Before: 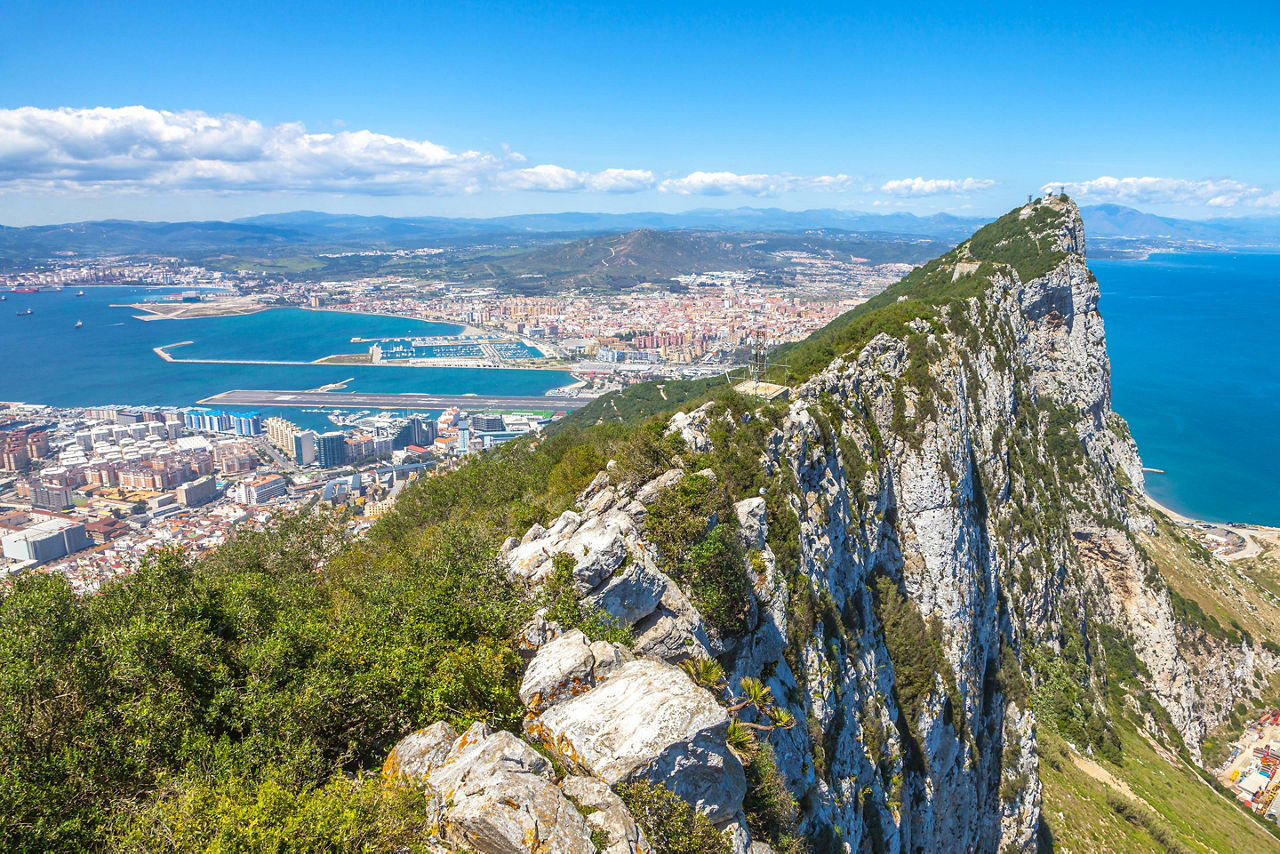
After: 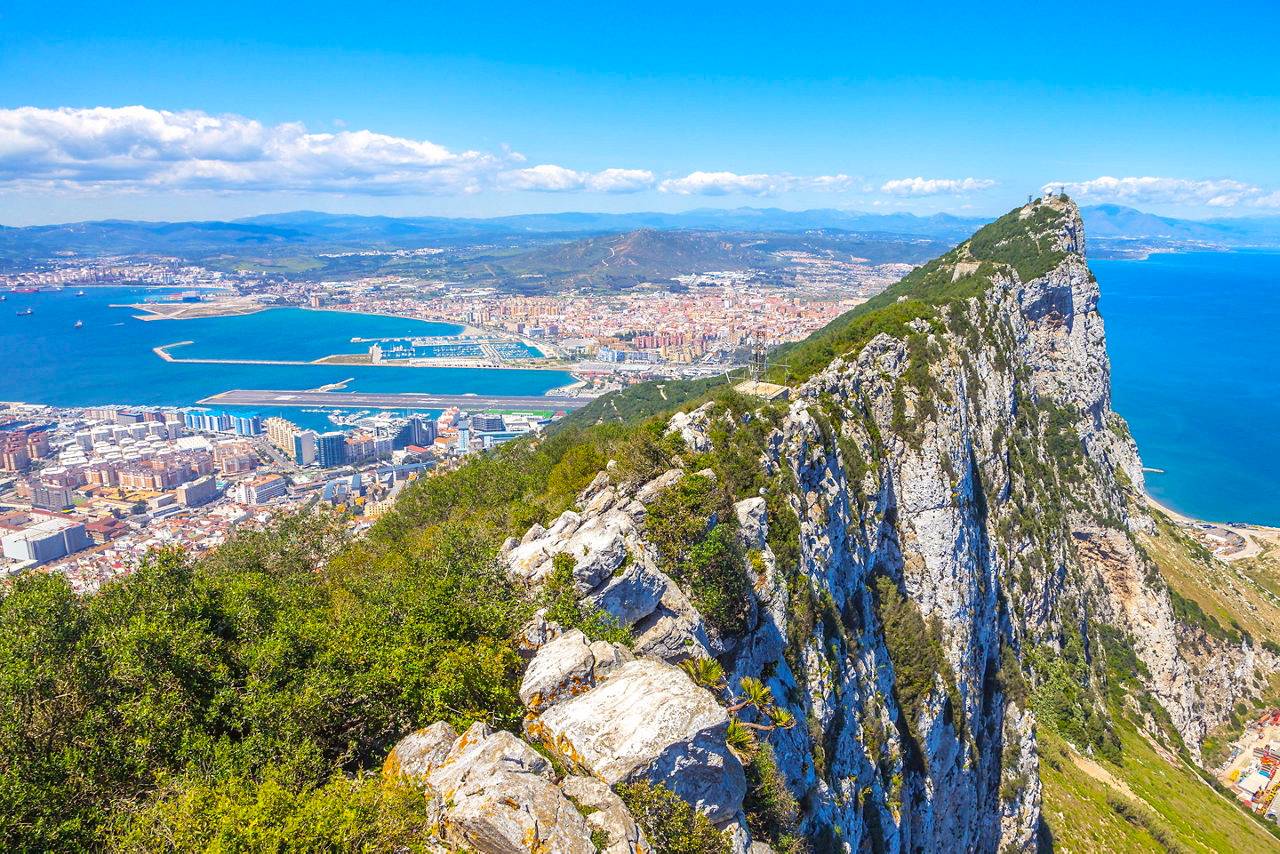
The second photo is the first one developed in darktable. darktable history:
color balance rgb: shadows lift › luminance -21.434%, shadows lift › chroma 6.566%, shadows lift › hue 273.01°, highlights gain › chroma 0.26%, highlights gain › hue 332.62°, perceptual saturation grading › global saturation 19.463%, perceptual brilliance grading › mid-tones 10.232%, perceptual brilliance grading › shadows 14.779%
